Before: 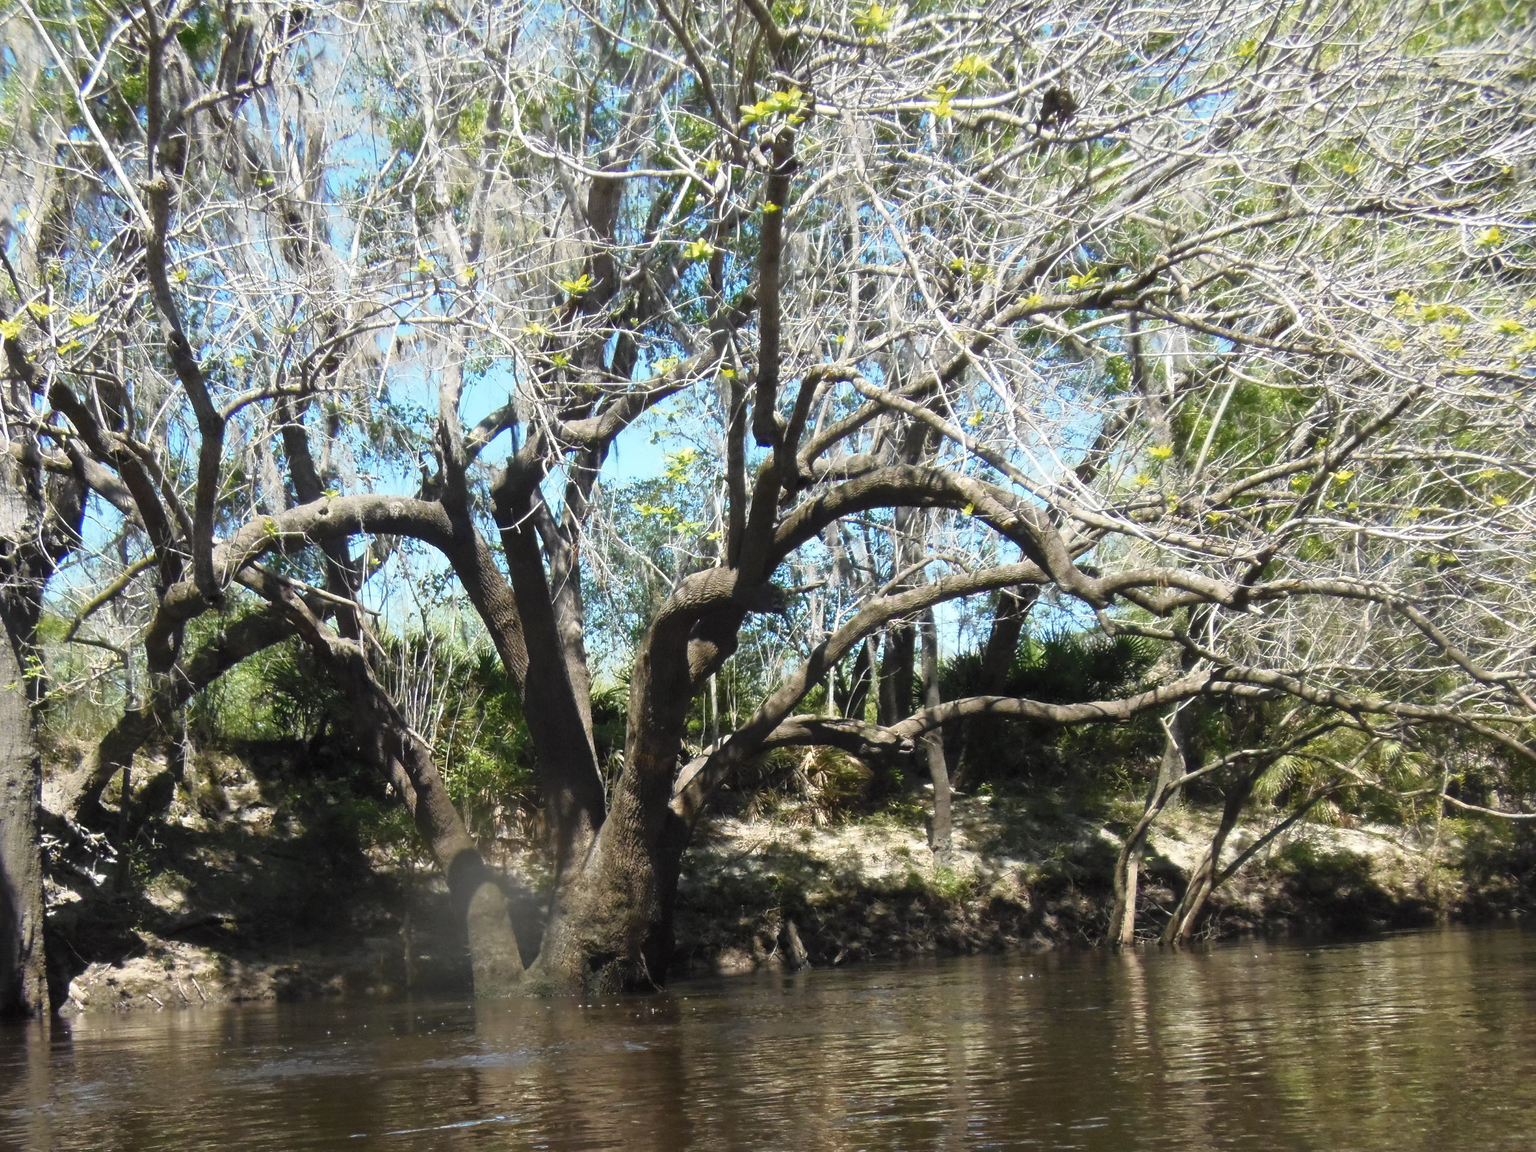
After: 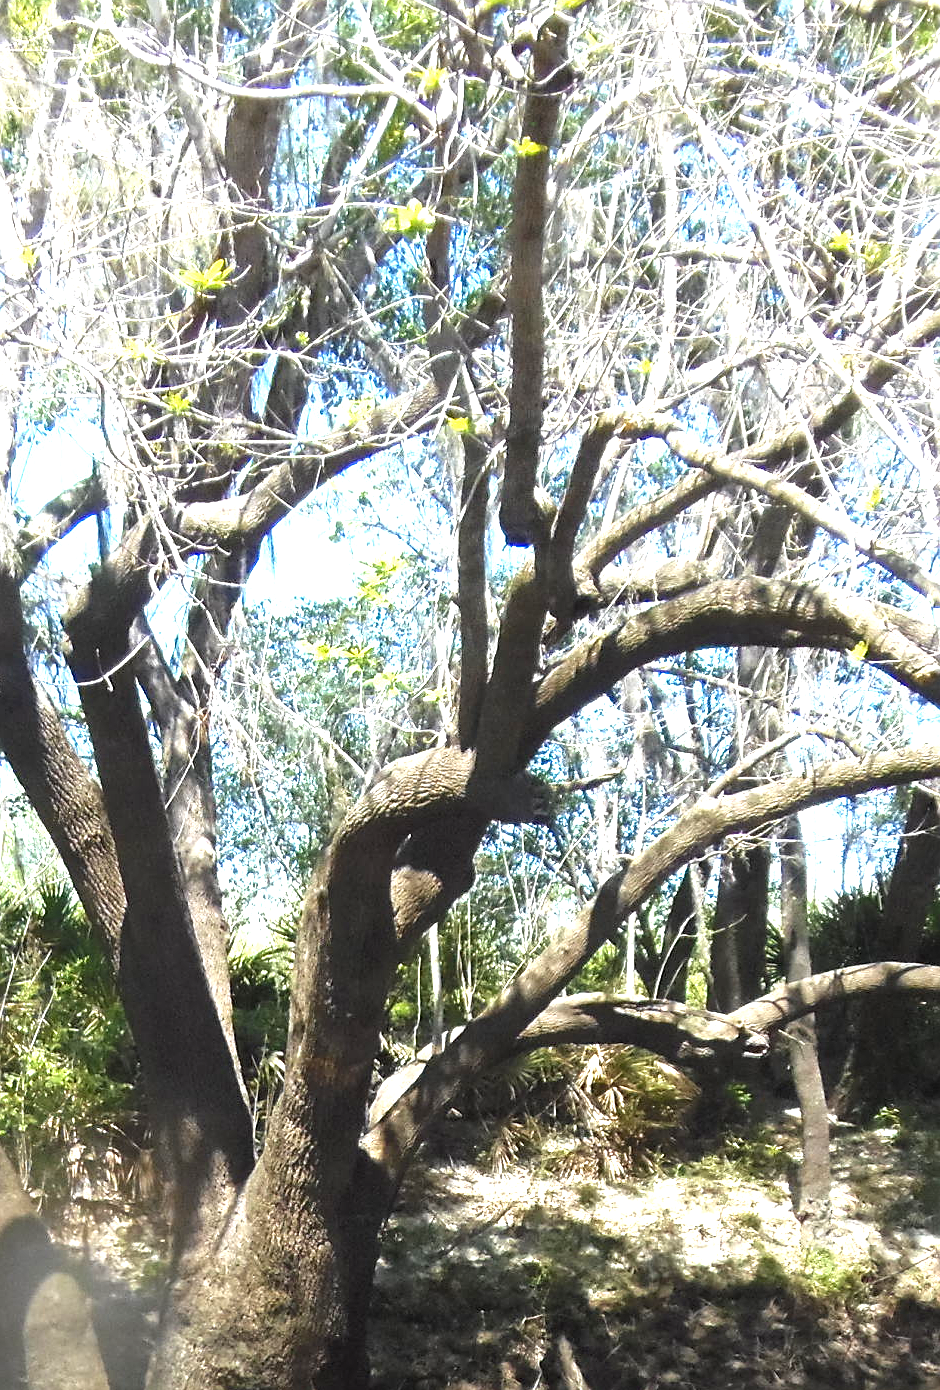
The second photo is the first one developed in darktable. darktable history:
sharpen: on, module defaults
exposure: exposure 1.144 EV, compensate highlight preservation false
crop and rotate: left 29.5%, top 10.32%, right 33.777%, bottom 17.255%
